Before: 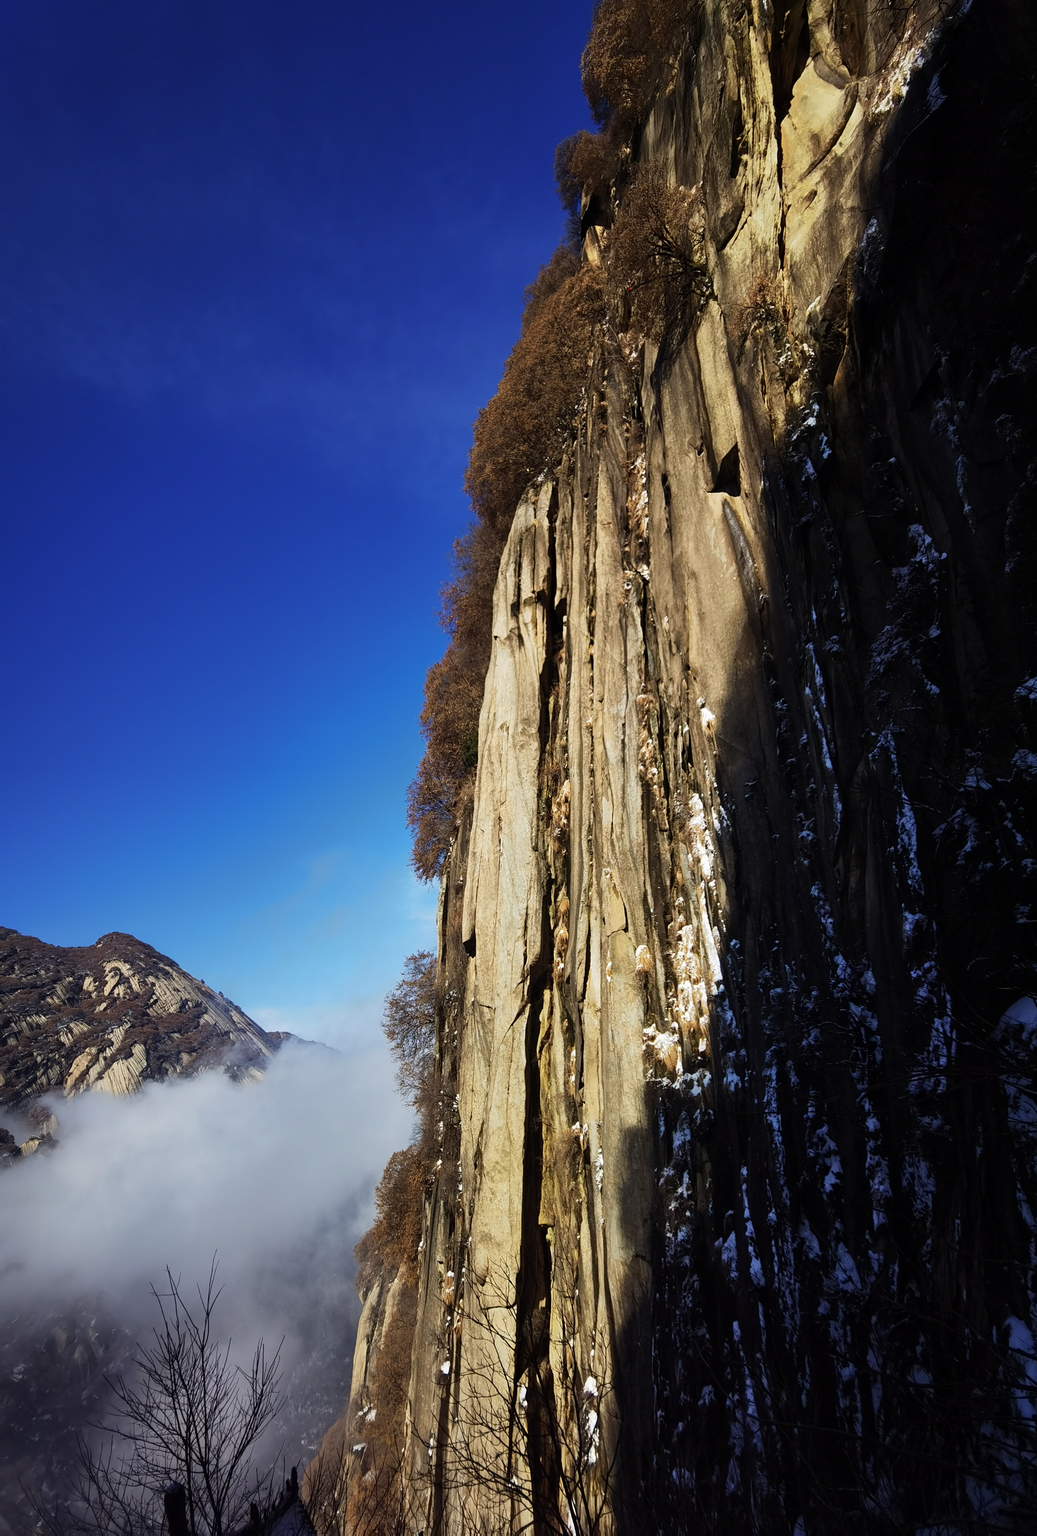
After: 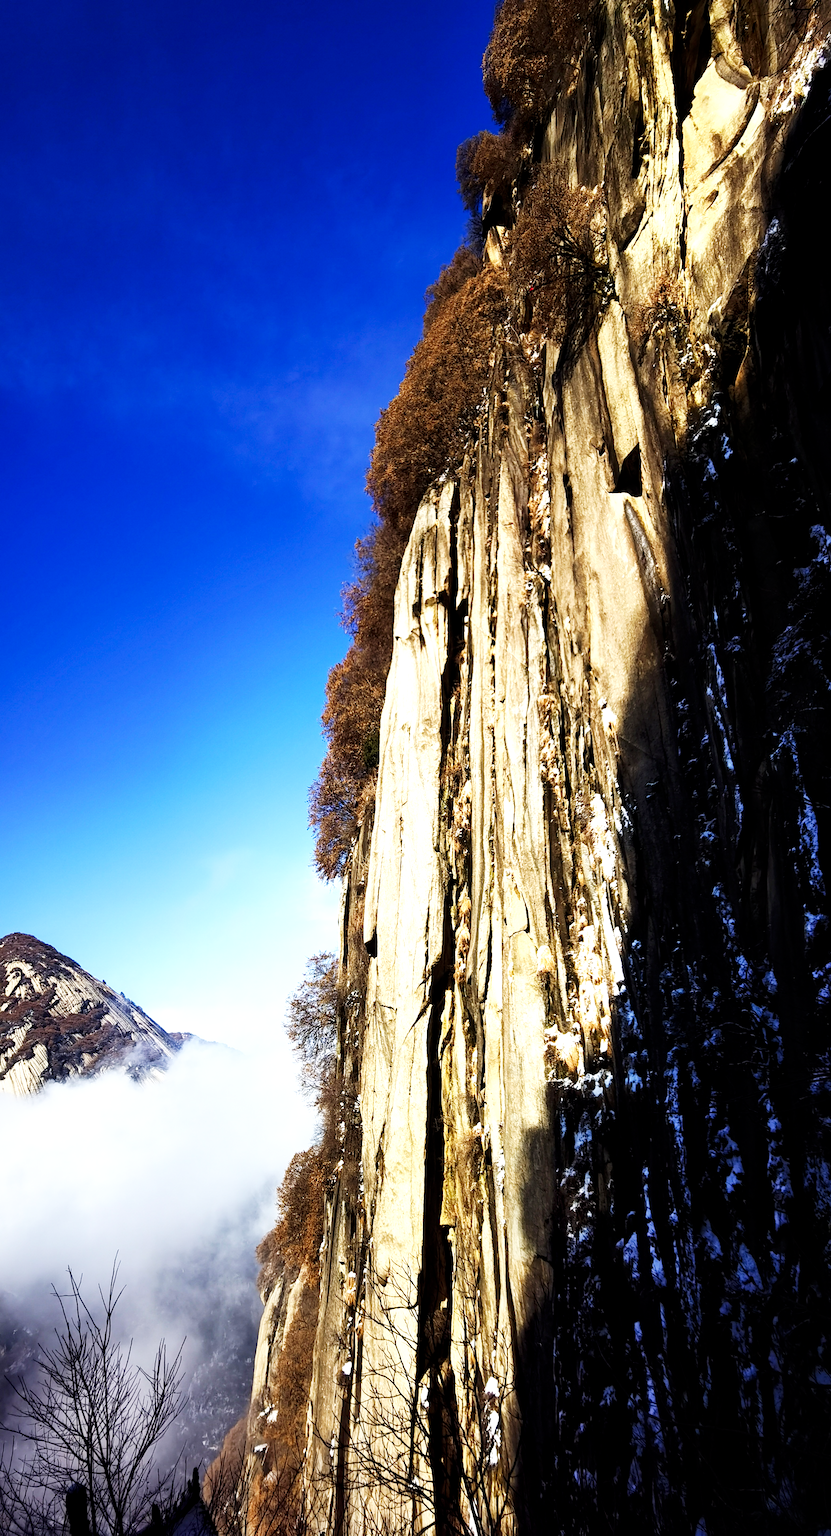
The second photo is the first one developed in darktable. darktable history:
tone equalizer: -8 EV 0 EV, -7 EV 0.001 EV, -6 EV -0.003 EV, -5 EV -0.004 EV, -4 EV -0.06 EV, -3 EV -0.226 EV, -2 EV -0.27 EV, -1 EV 0.079 EV, +0 EV 0.324 EV
crop and rotate: left 9.546%, right 10.238%
base curve: curves: ch0 [(0, 0) (0.007, 0.004) (0.027, 0.03) (0.046, 0.07) (0.207, 0.54) (0.442, 0.872) (0.673, 0.972) (1, 1)], preserve colors none
local contrast: highlights 105%, shadows 103%, detail 120%, midtone range 0.2
